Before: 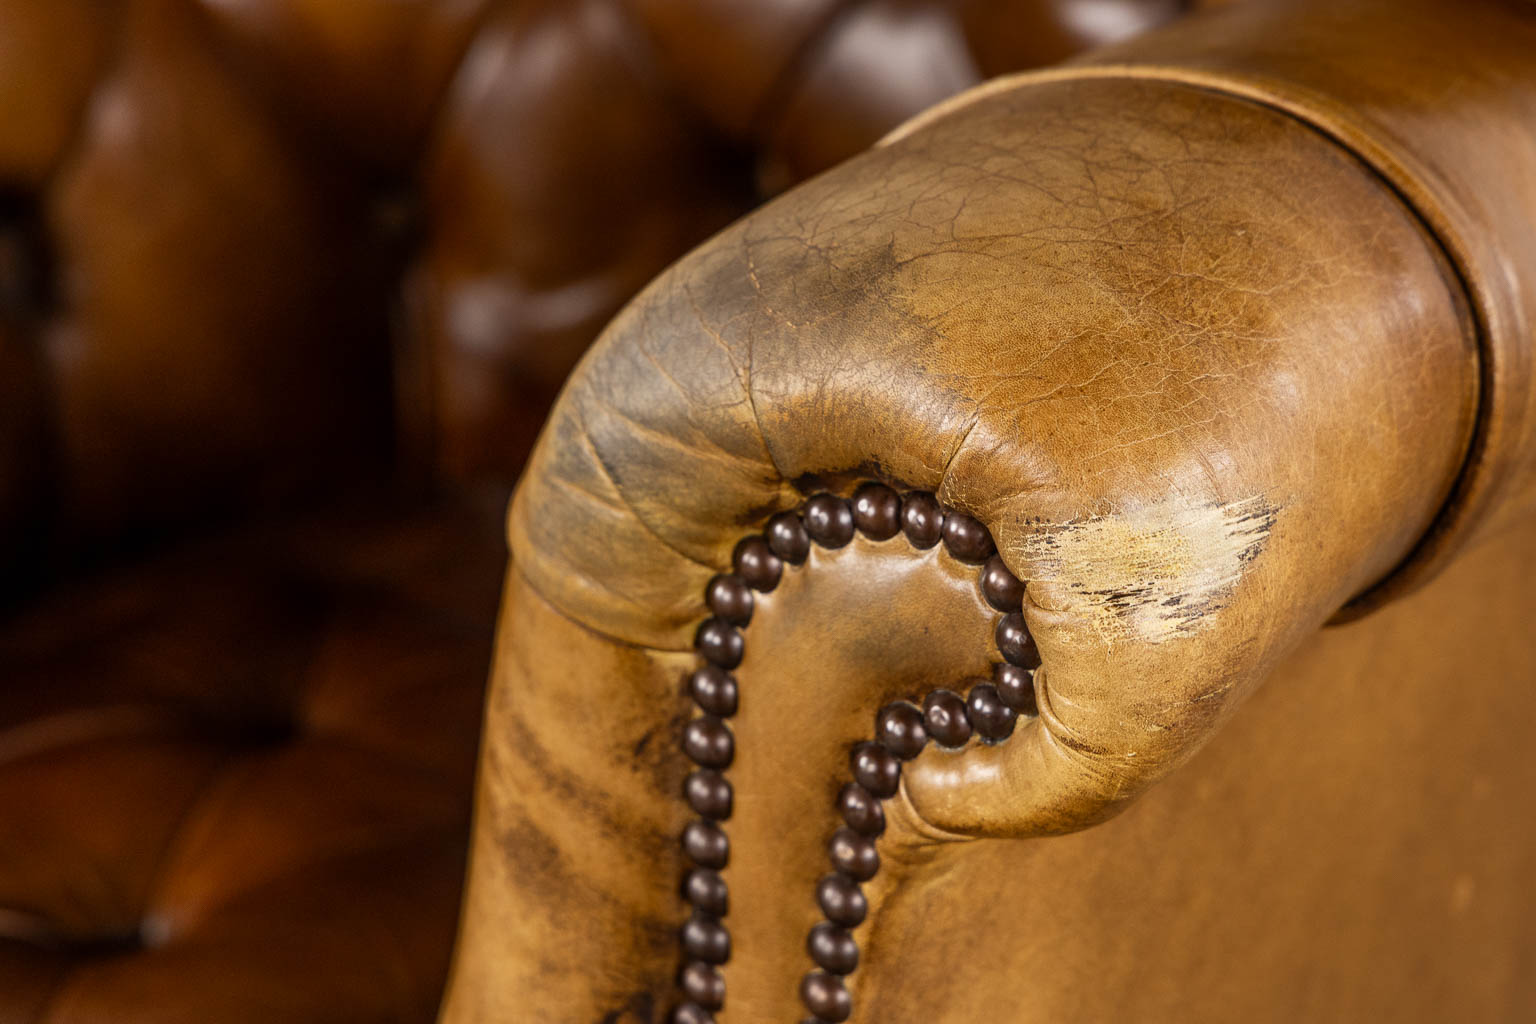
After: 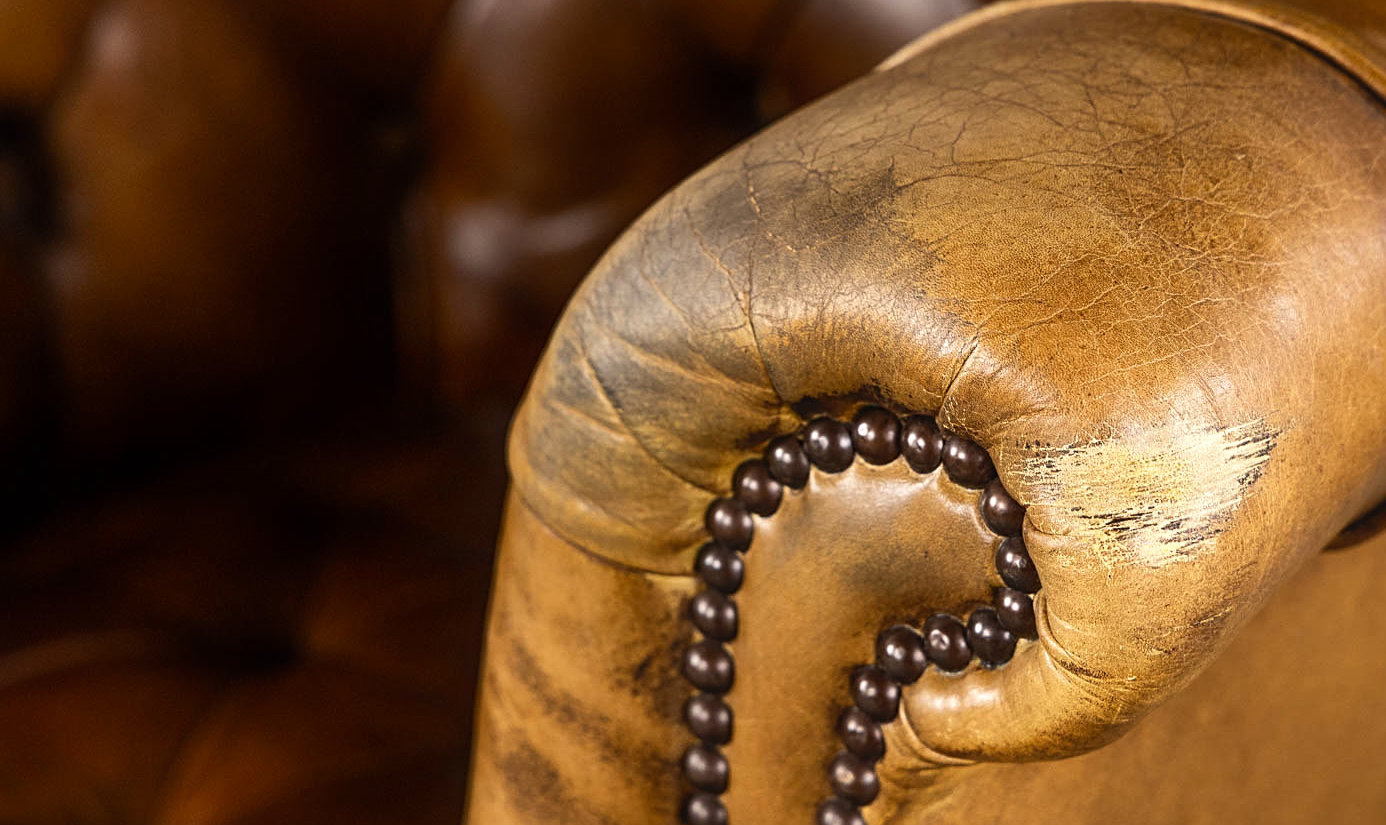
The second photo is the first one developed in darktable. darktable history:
sharpen: radius 2.529, amount 0.323
crop: top 7.49%, right 9.717%, bottom 11.943%
tone equalizer: -8 EV -0.417 EV, -7 EV -0.389 EV, -6 EV -0.333 EV, -5 EV -0.222 EV, -3 EV 0.222 EV, -2 EV 0.333 EV, -1 EV 0.389 EV, +0 EV 0.417 EV, edges refinement/feathering 500, mask exposure compensation -1.57 EV, preserve details no
contrast equalizer: y [[0.5, 0.488, 0.462, 0.461, 0.491, 0.5], [0.5 ×6], [0.5 ×6], [0 ×6], [0 ×6]]
